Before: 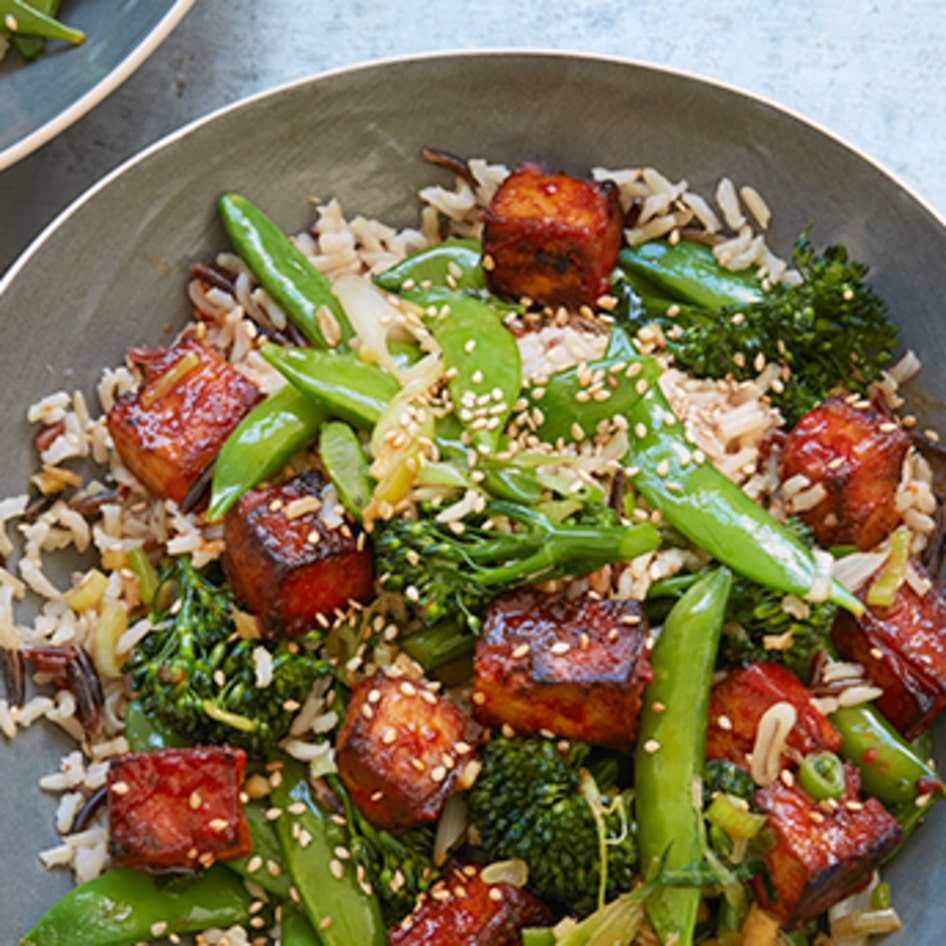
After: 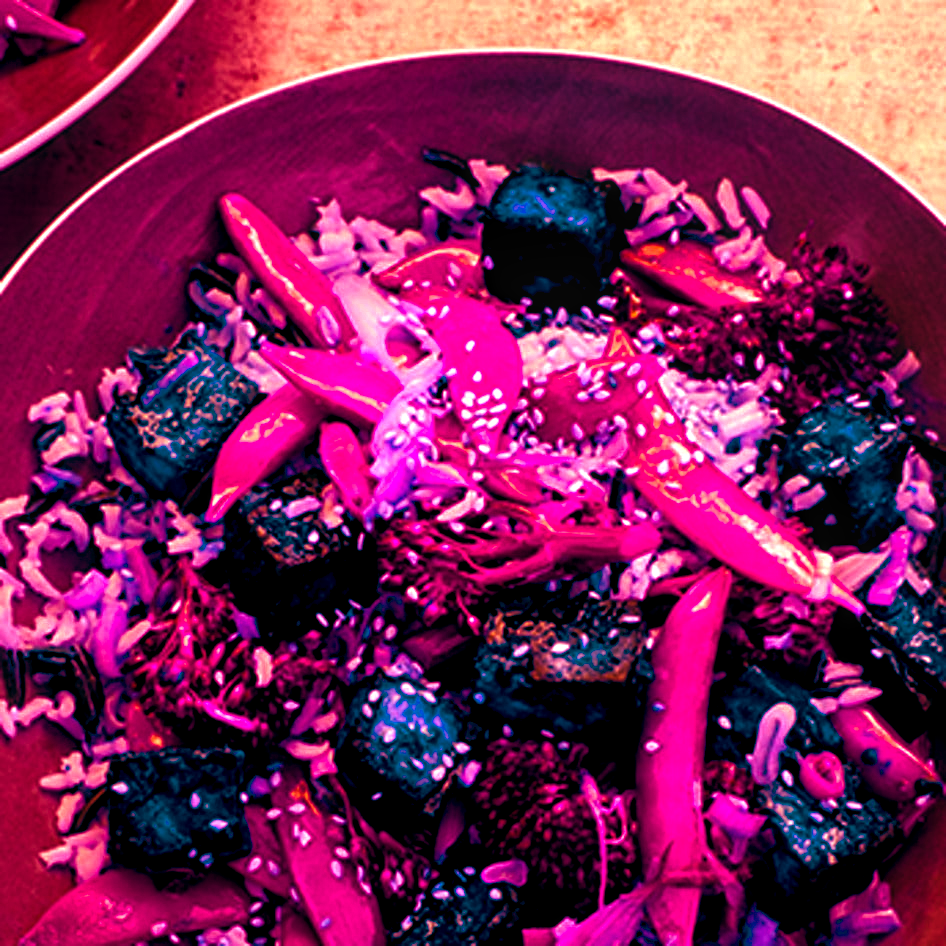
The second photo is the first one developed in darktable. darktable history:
color calibration: illuminant as shot in camera, x 0.358, y 0.373, temperature 4628.91 K
color balance rgb: shadows lift › luminance -18.76%, shadows lift › chroma 35.44%, power › luminance -3.76%, power › hue 142.17°, highlights gain › chroma 7.5%, highlights gain › hue 184.75°, global offset › luminance -0.52%, global offset › chroma 0.91%, global offset › hue 173.36°, shadows fall-off 300%, white fulcrum 2 EV, highlights fall-off 300%, linear chroma grading › shadows 17.19%, linear chroma grading › highlights 61.12%, linear chroma grading › global chroma 50%, hue shift -150.52°, perceptual brilliance grading › global brilliance 12%, mask middle-gray fulcrum 100%, contrast gray fulcrum 38.43%, contrast 35.15%, saturation formula JzAzBz (2021)
local contrast: on, module defaults
